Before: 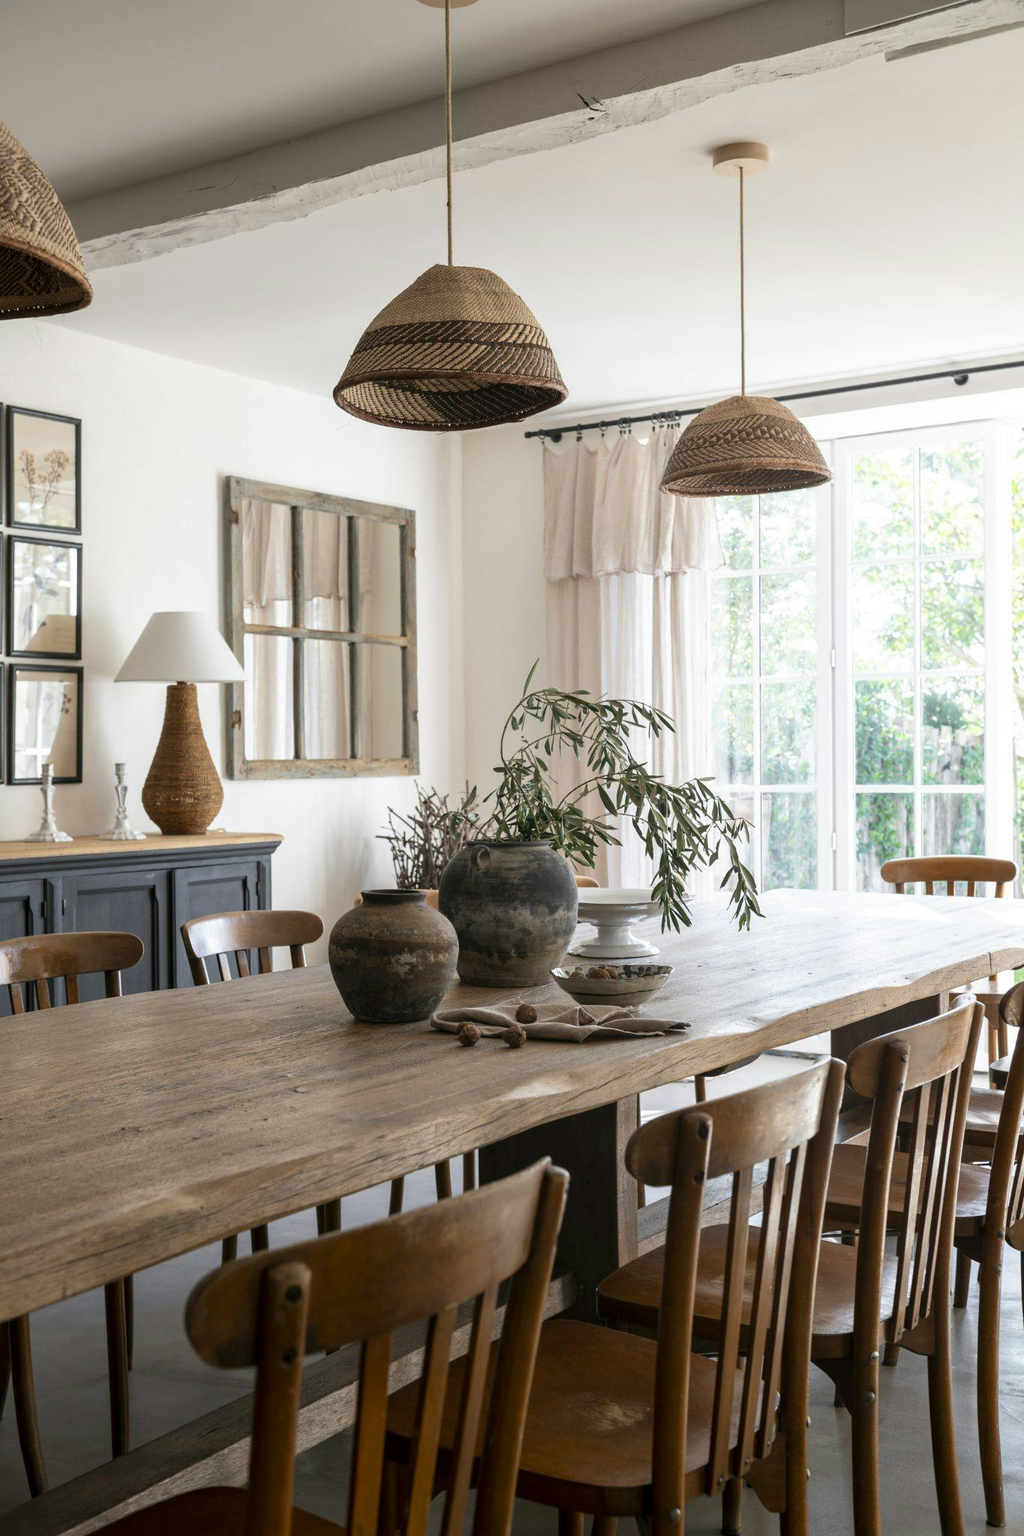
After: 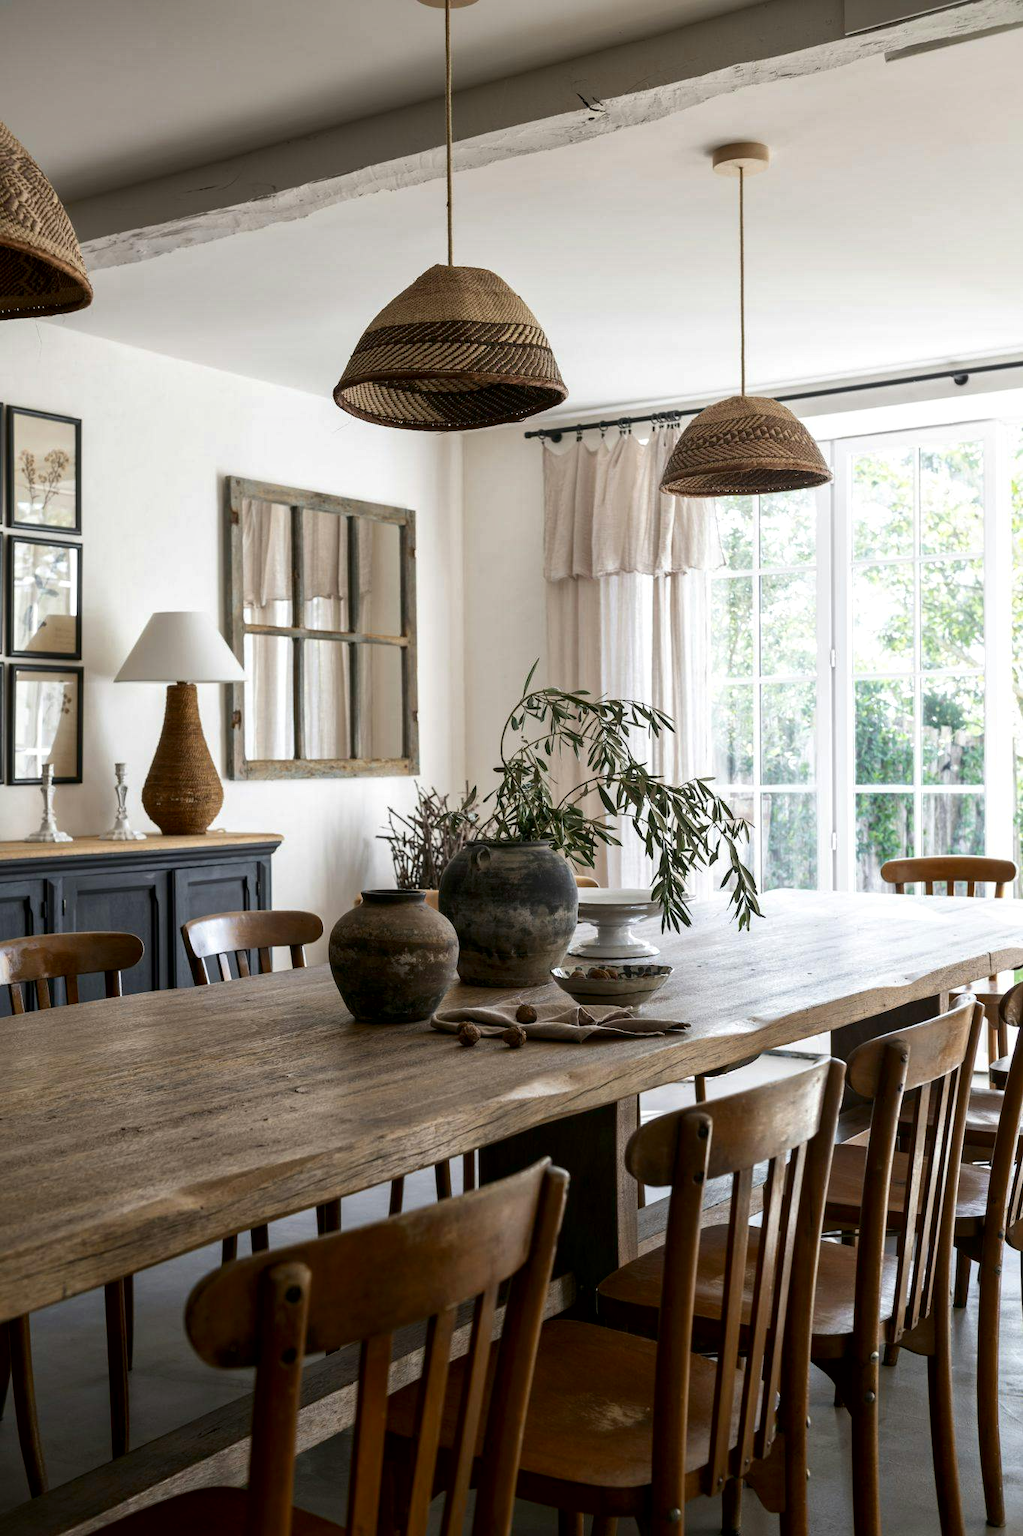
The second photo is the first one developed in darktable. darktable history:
local contrast: mode bilateral grid, contrast 20, coarseness 50, detail 132%, midtone range 0.2
contrast brightness saturation: contrast 0.07, brightness -0.13, saturation 0.06
